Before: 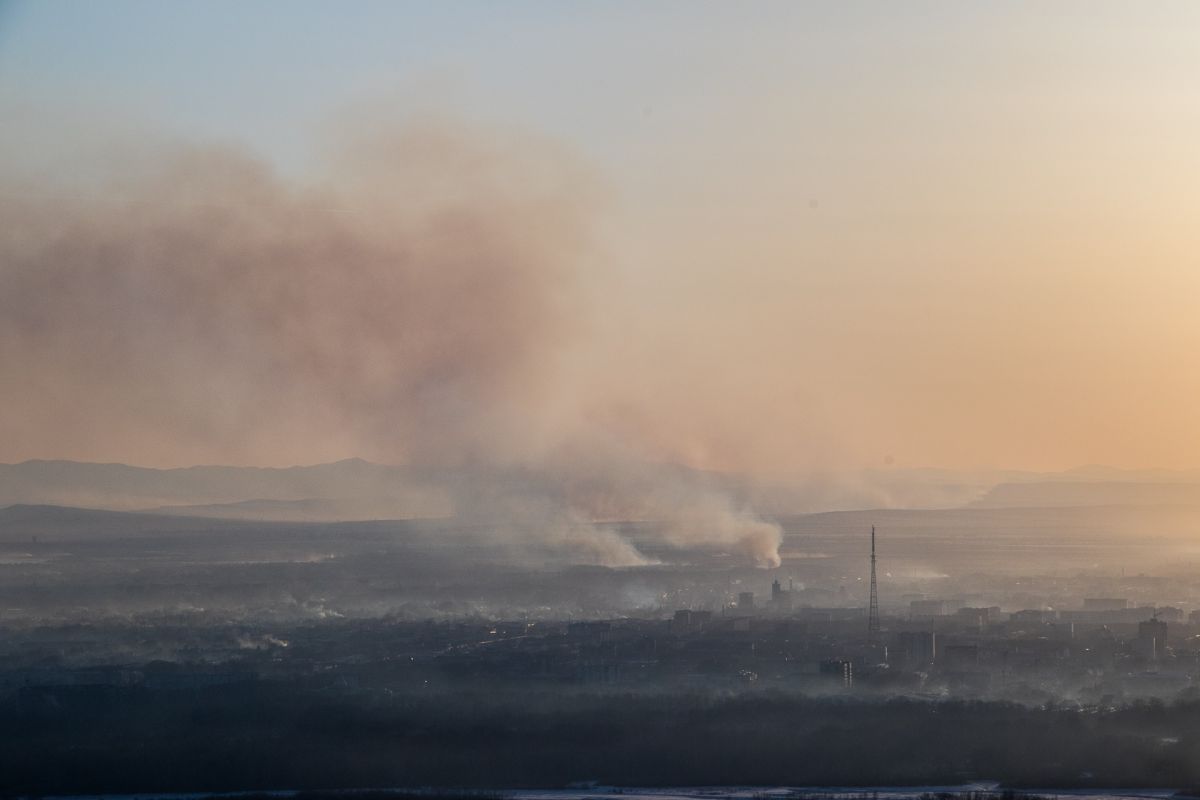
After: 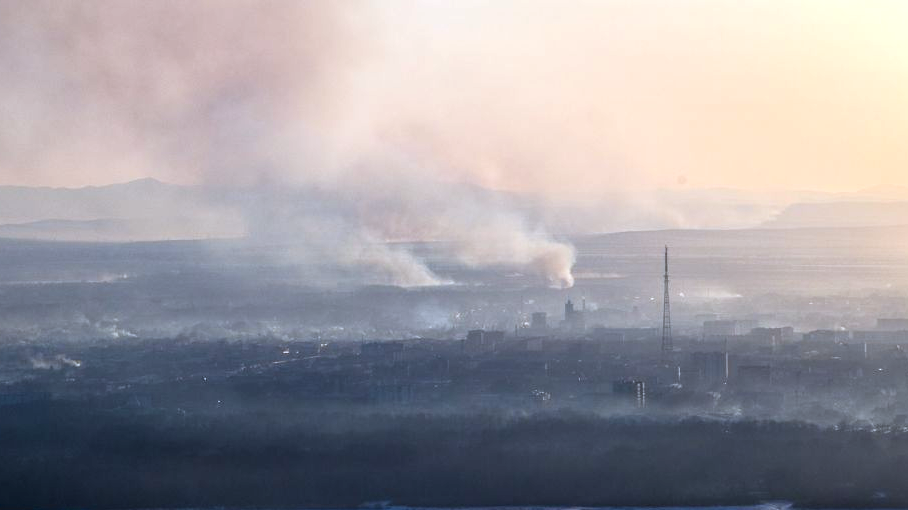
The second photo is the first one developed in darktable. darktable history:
white balance: red 0.931, blue 1.11
exposure: black level correction 0, exposure 1.015 EV, compensate exposure bias true, compensate highlight preservation false
crop and rotate: left 17.299%, top 35.115%, right 7.015%, bottom 1.024%
